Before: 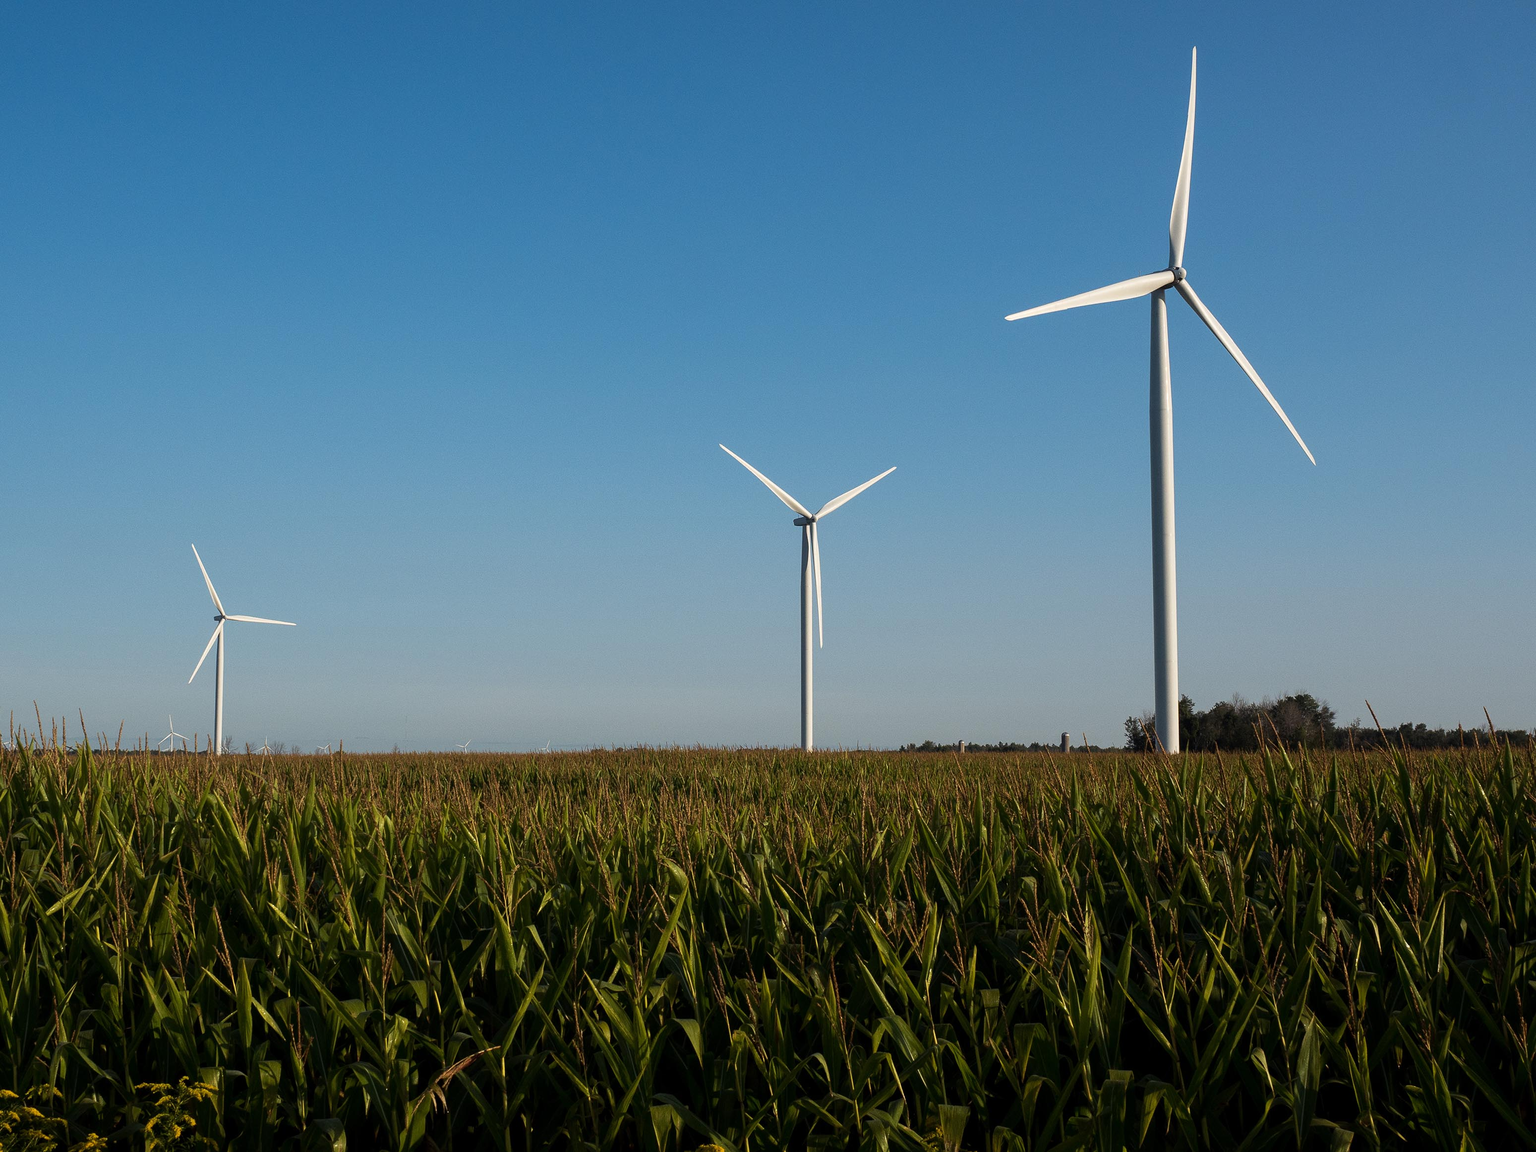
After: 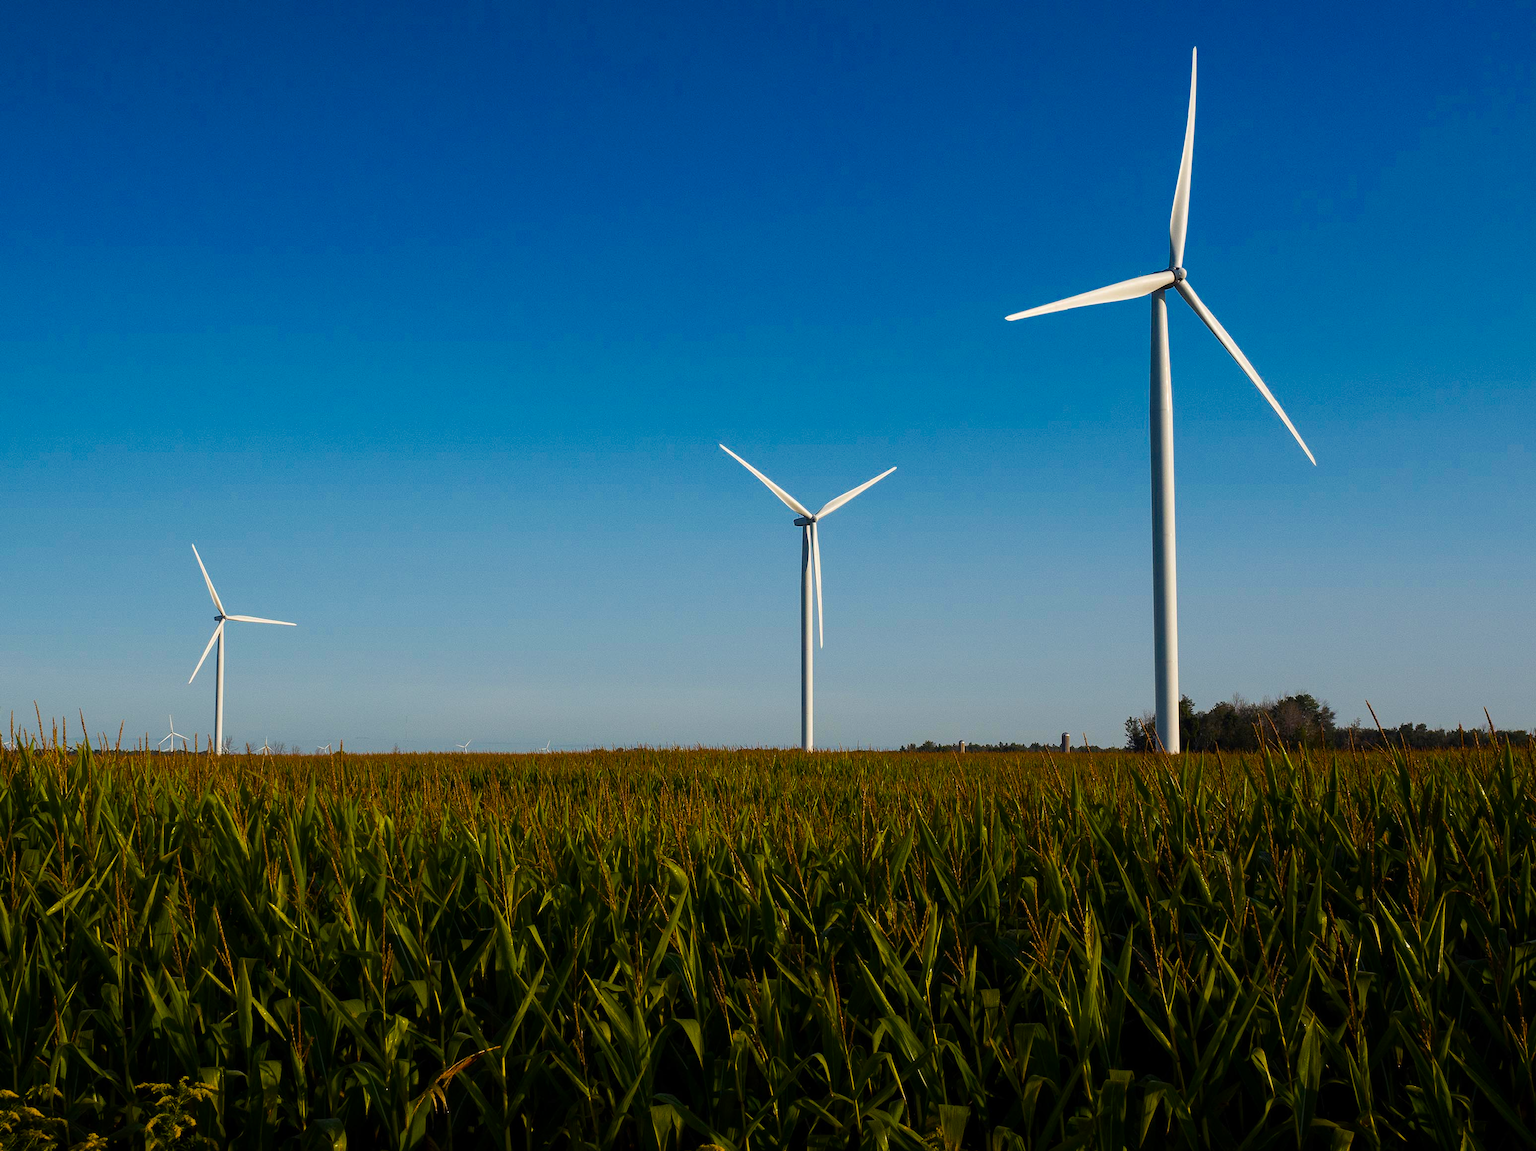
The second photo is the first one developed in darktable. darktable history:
color balance rgb: linear chroma grading › shadows 19.687%, linear chroma grading › highlights 2.28%, linear chroma grading › mid-tones 10.497%, perceptual saturation grading › global saturation 25.201%, global vibrance 16.619%, saturation formula JzAzBz (2021)
